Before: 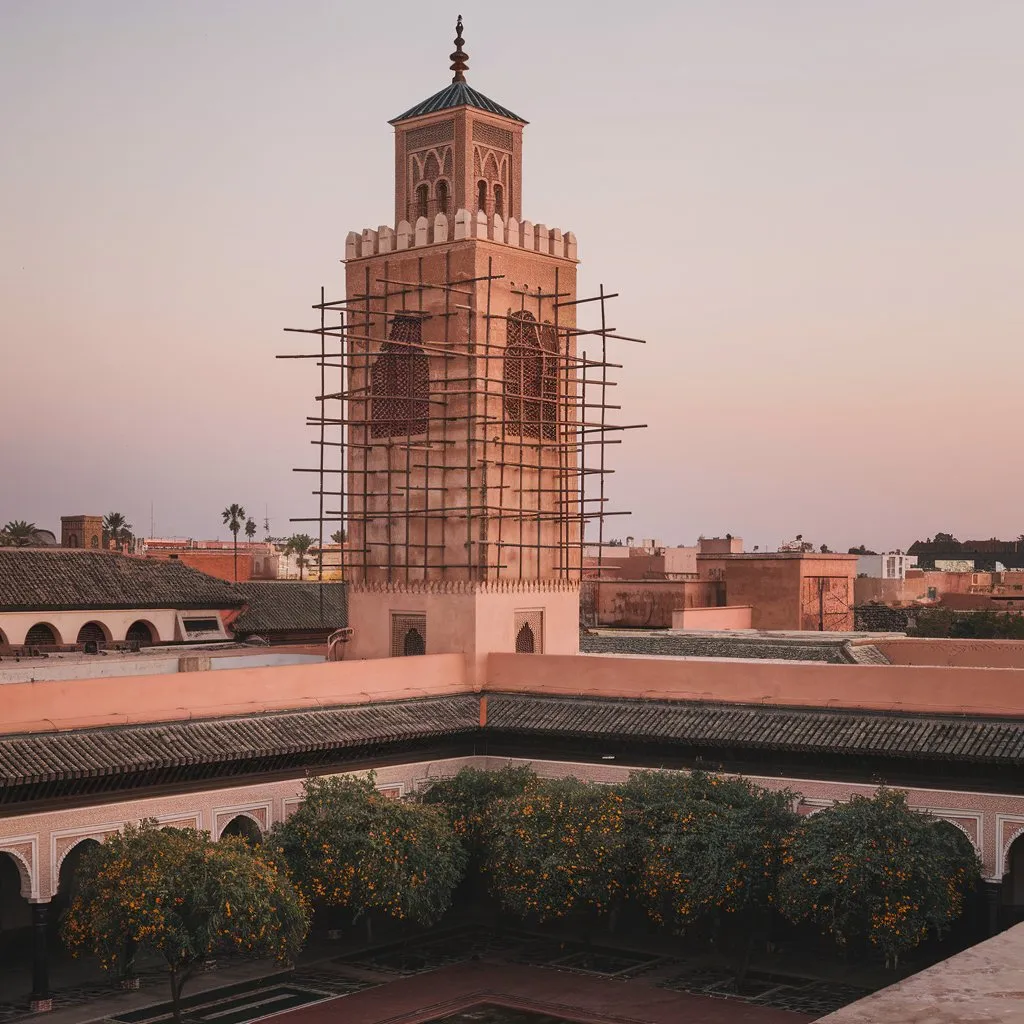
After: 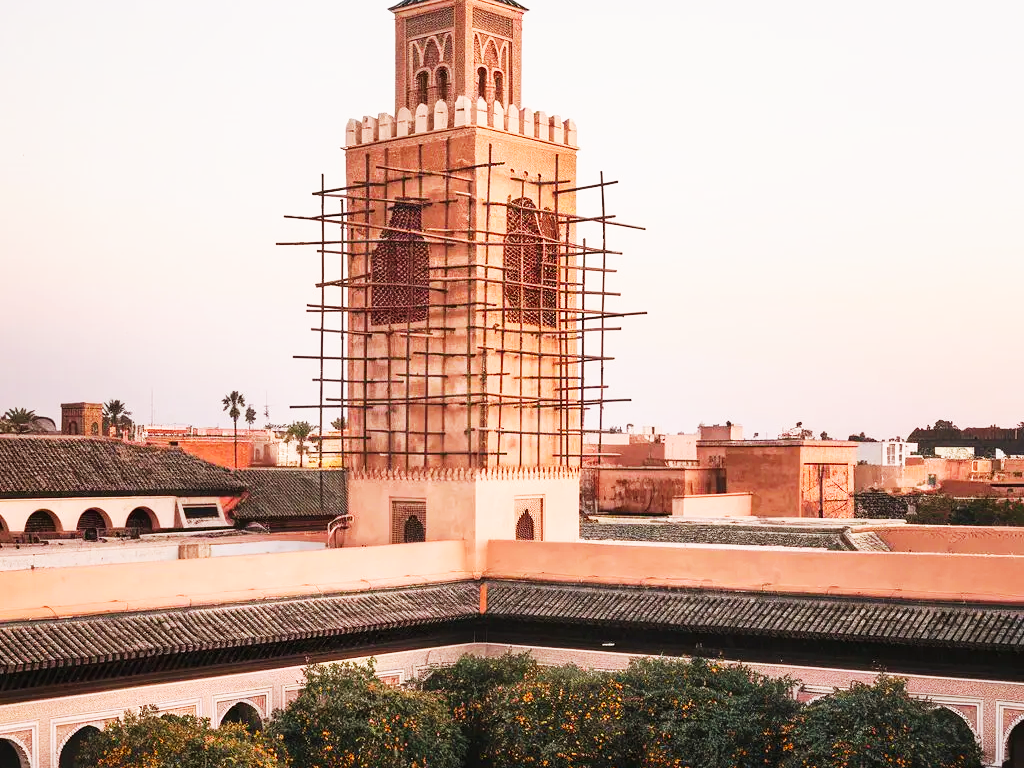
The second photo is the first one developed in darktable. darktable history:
base curve: curves: ch0 [(0, 0) (0.007, 0.004) (0.027, 0.03) (0.046, 0.07) (0.207, 0.54) (0.442, 0.872) (0.673, 0.972) (1, 1)], preserve colors none
crop: top 11.038%, bottom 13.962%
